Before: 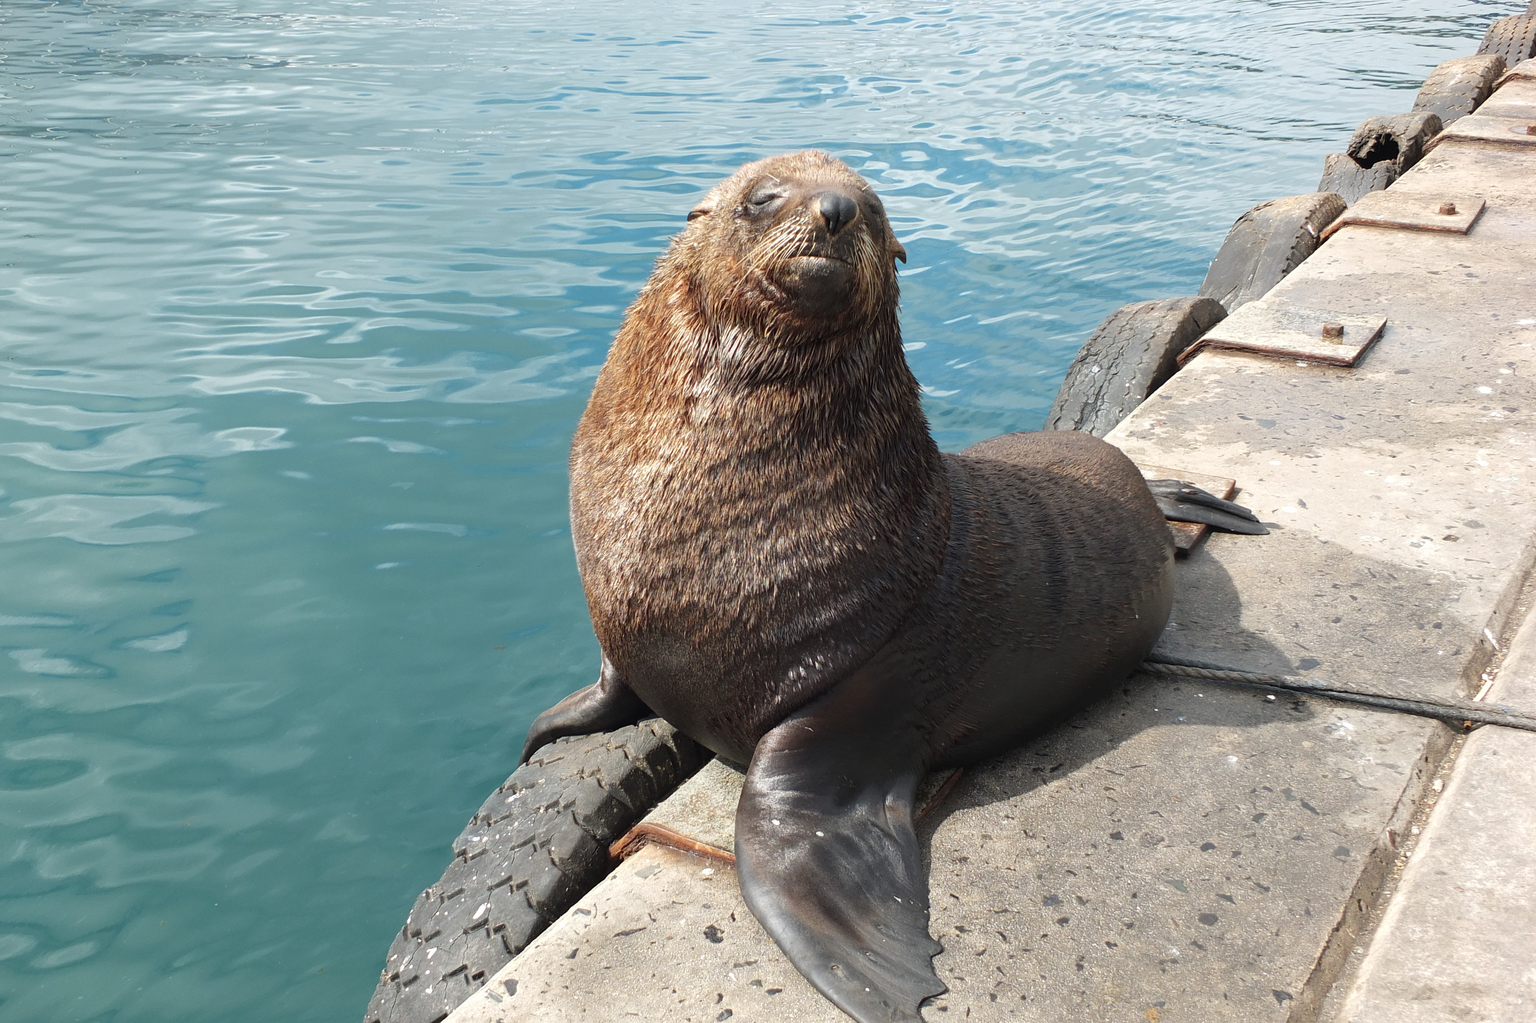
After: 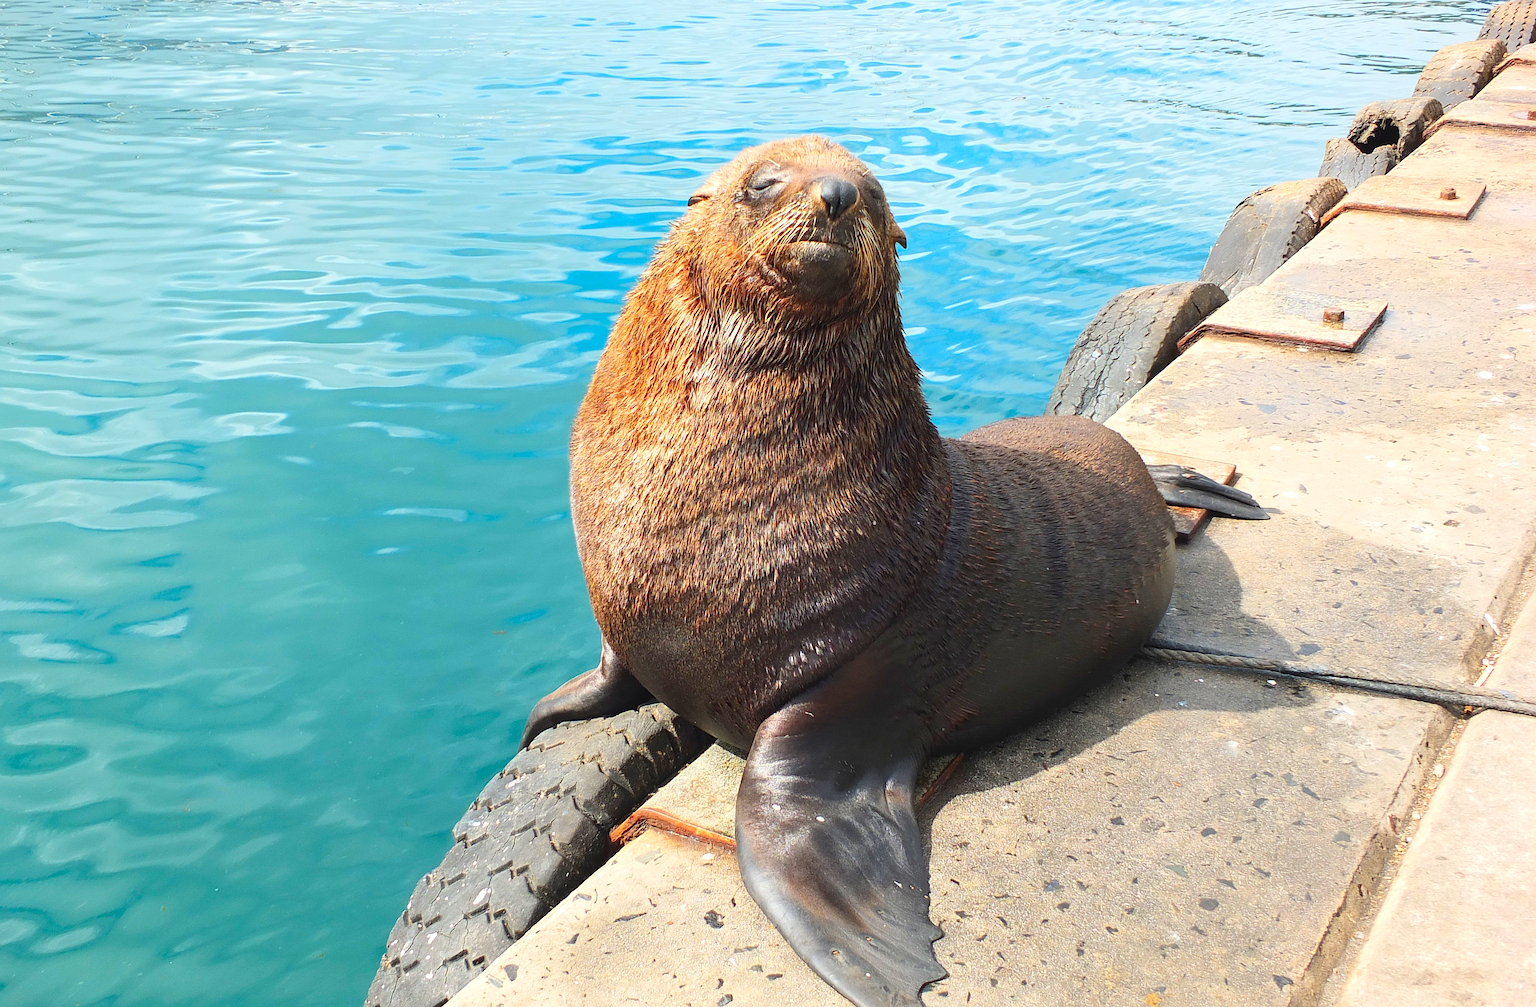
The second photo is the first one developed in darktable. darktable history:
contrast brightness saturation: contrast 0.202, brightness 0.192, saturation 0.801
sharpen: amount 0.498
crop: top 1.508%, right 0.018%
